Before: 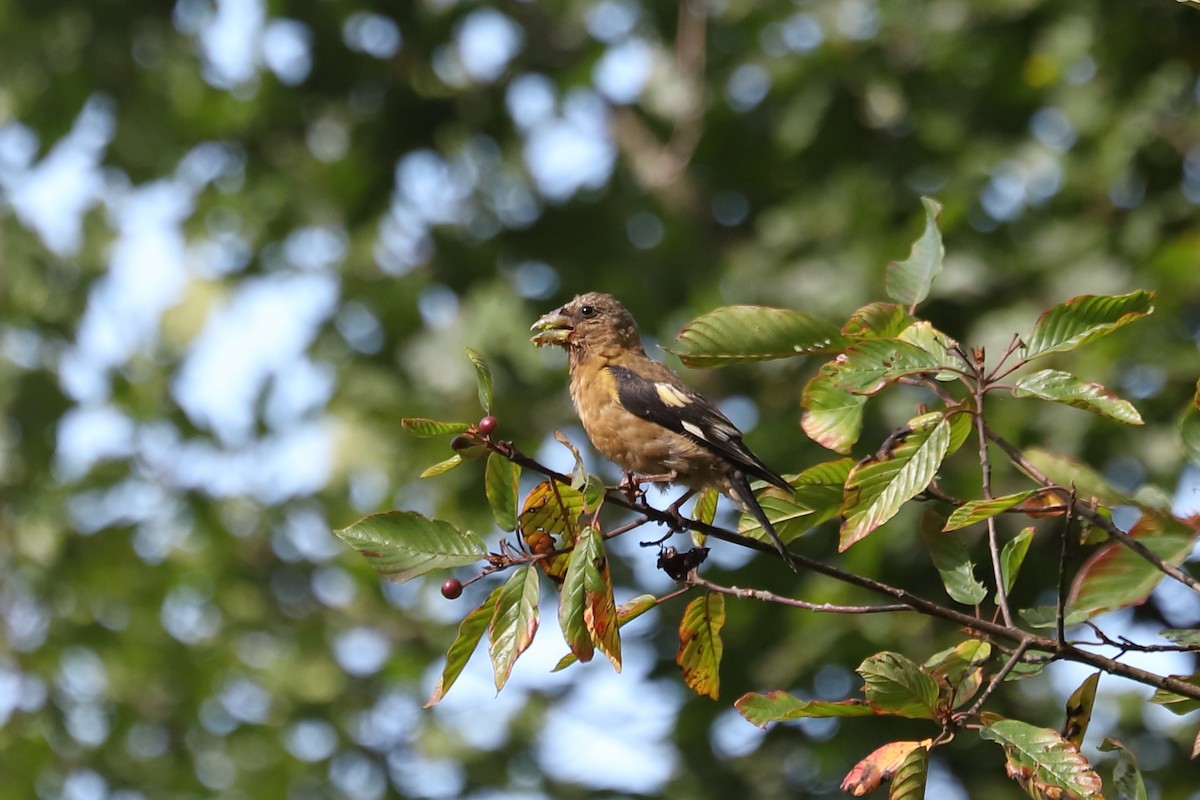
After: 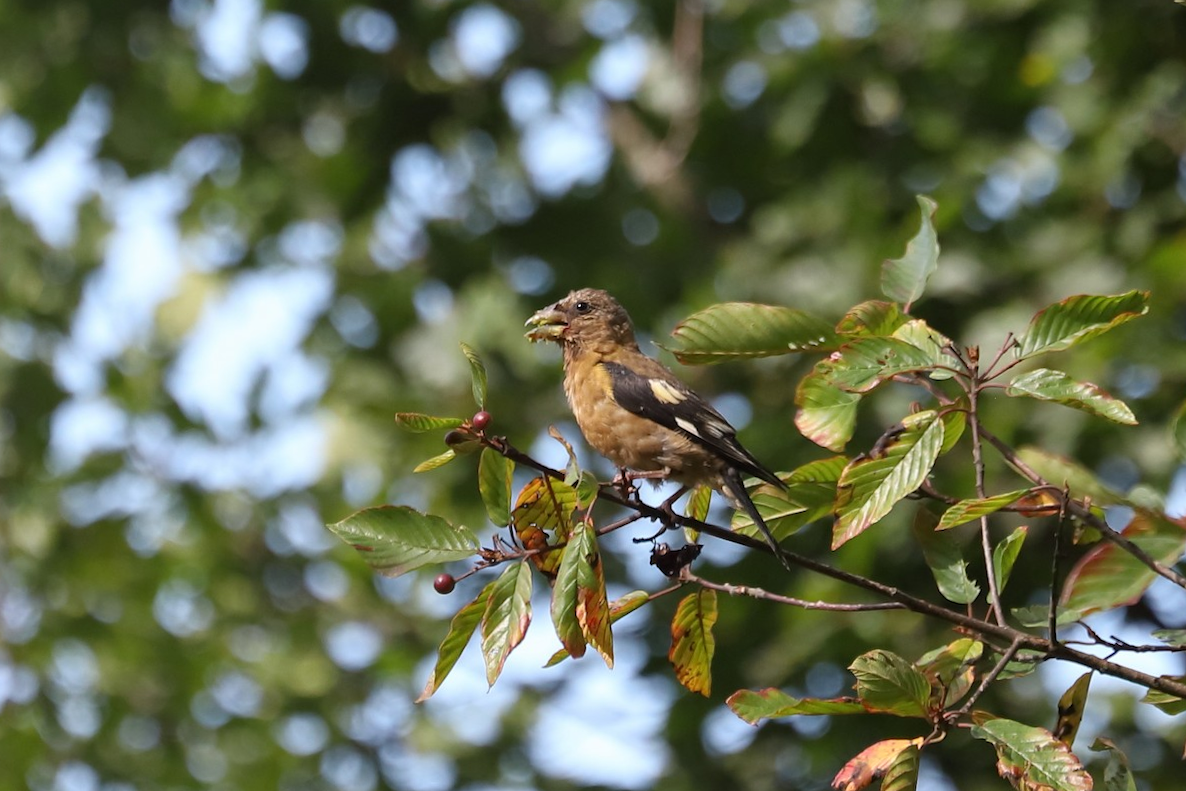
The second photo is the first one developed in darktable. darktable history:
crop and rotate: angle -0.422°
